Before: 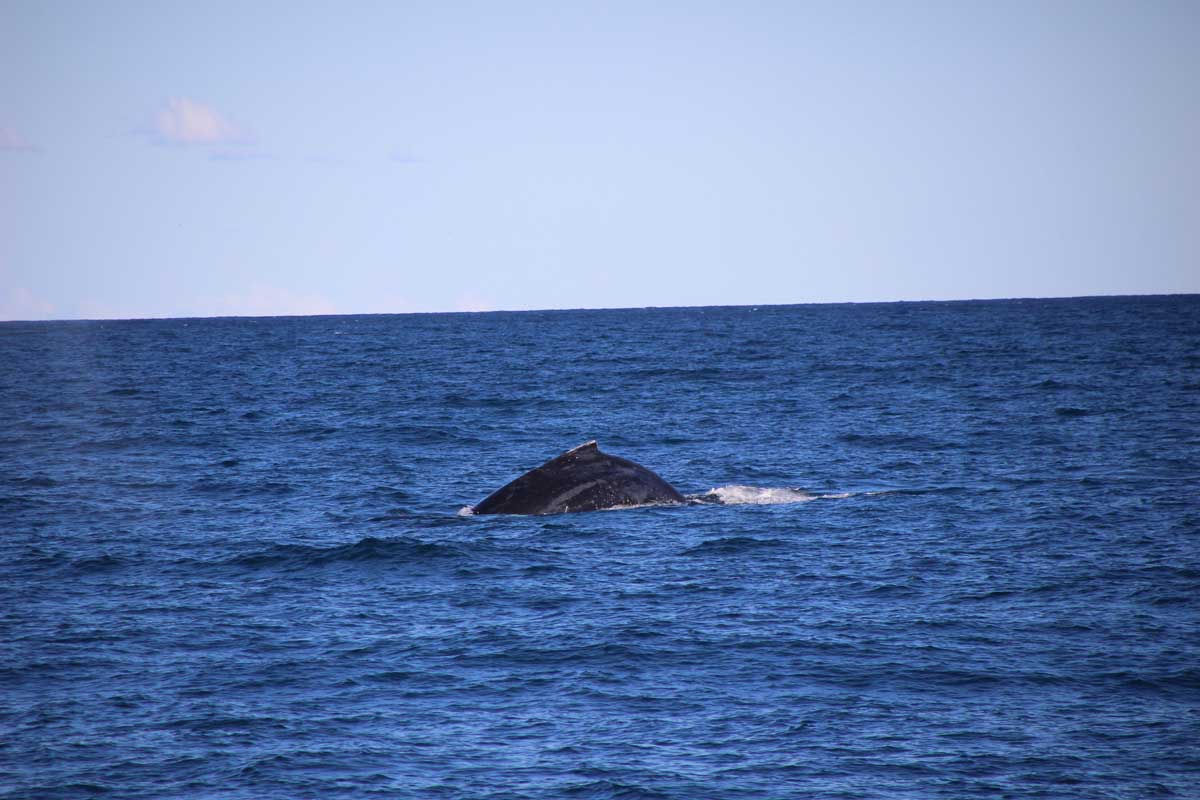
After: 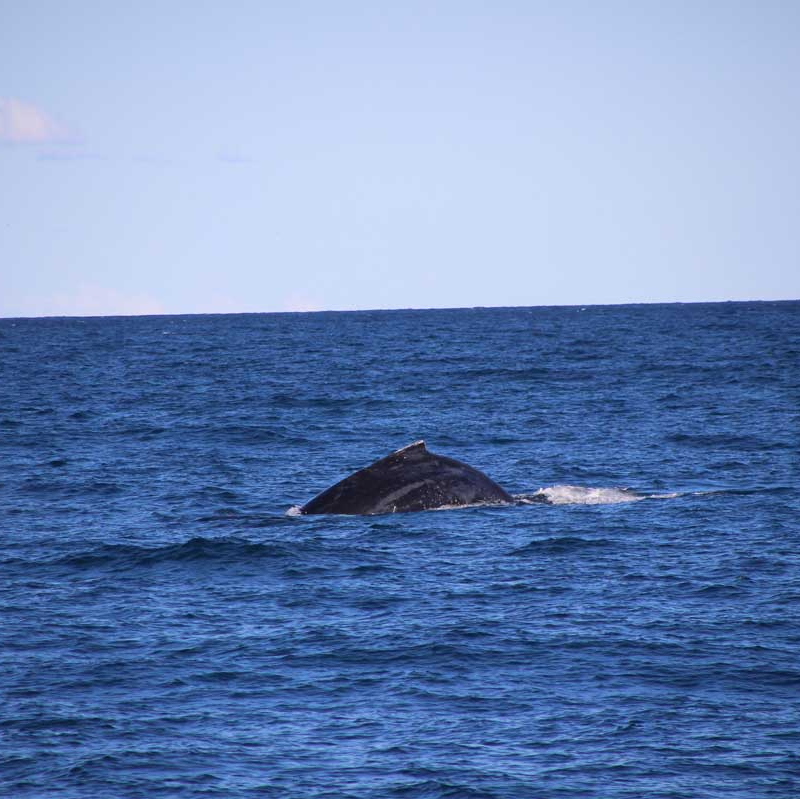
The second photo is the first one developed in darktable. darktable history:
crop and rotate: left 14.369%, right 18.958%
